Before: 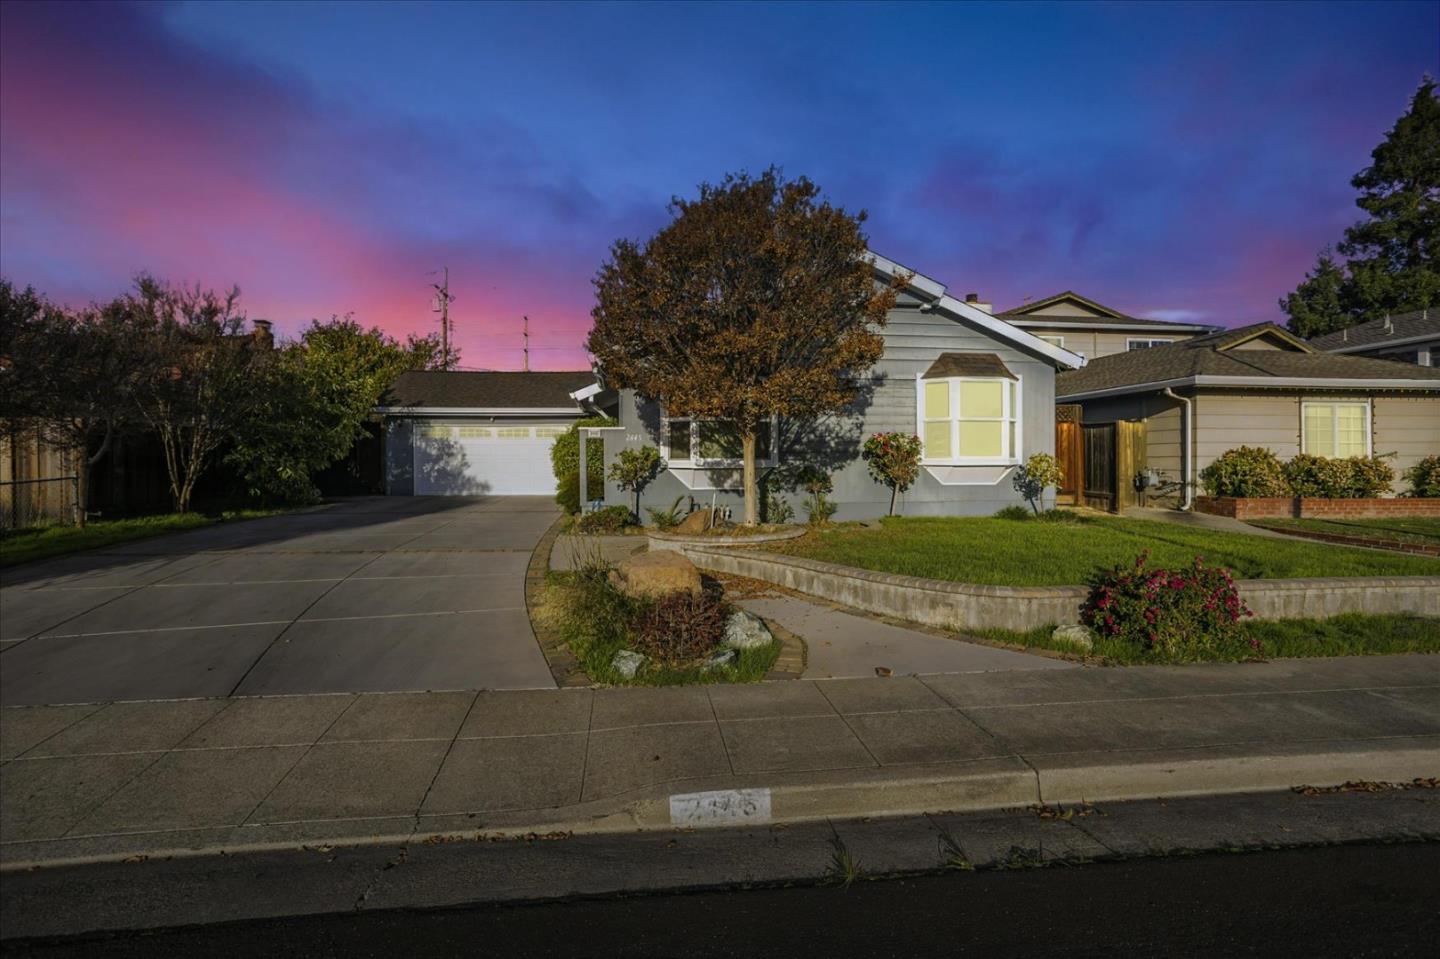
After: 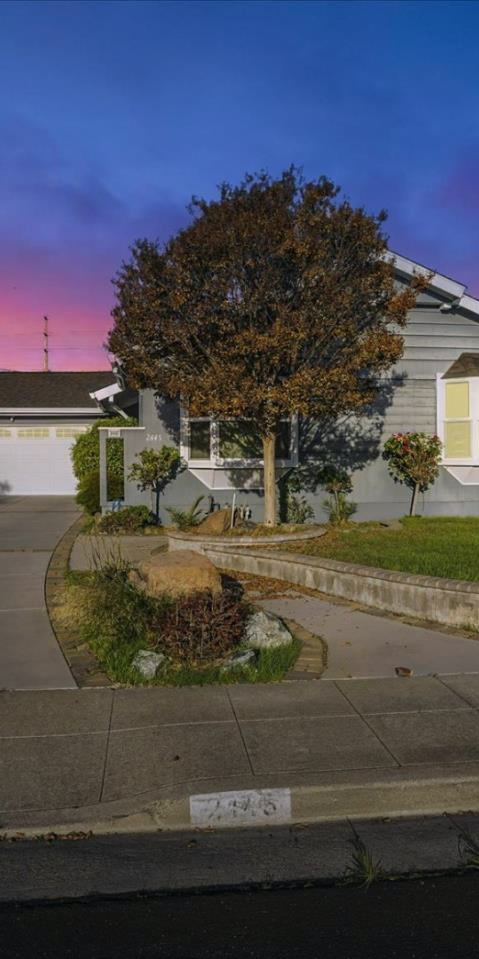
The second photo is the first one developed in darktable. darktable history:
crop: left 33.36%, right 33.36%
color balance rgb: shadows lift › chroma 1.41%, shadows lift › hue 260°, power › chroma 0.5%, power › hue 260°, highlights gain › chroma 1%, highlights gain › hue 27°, saturation formula JzAzBz (2021)
